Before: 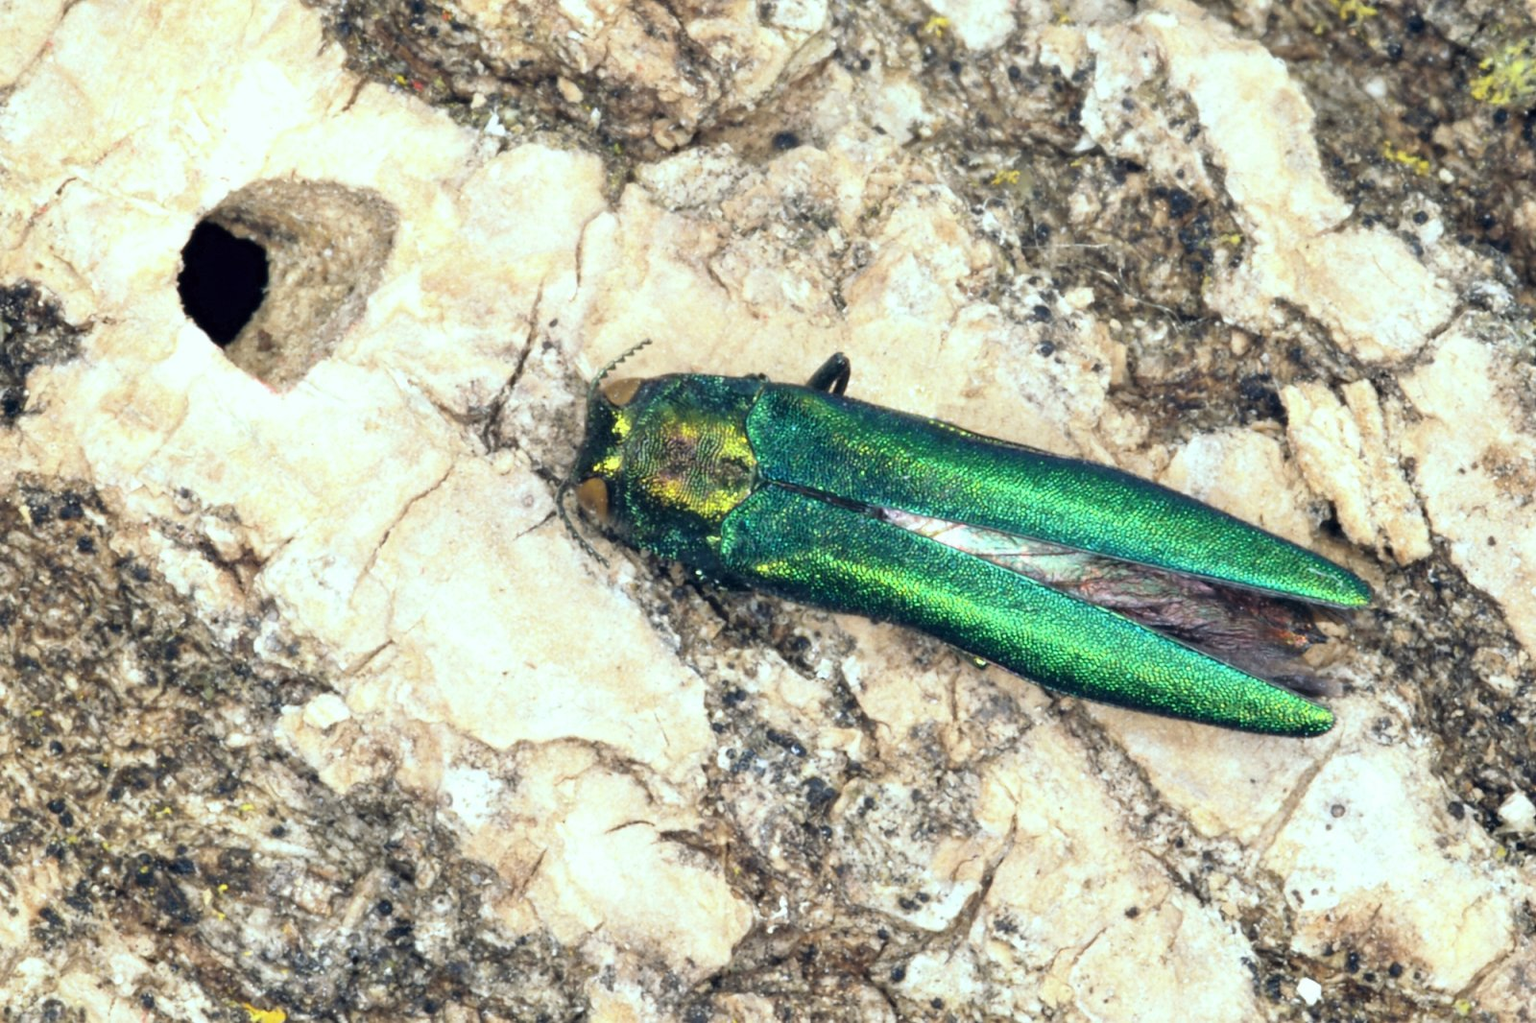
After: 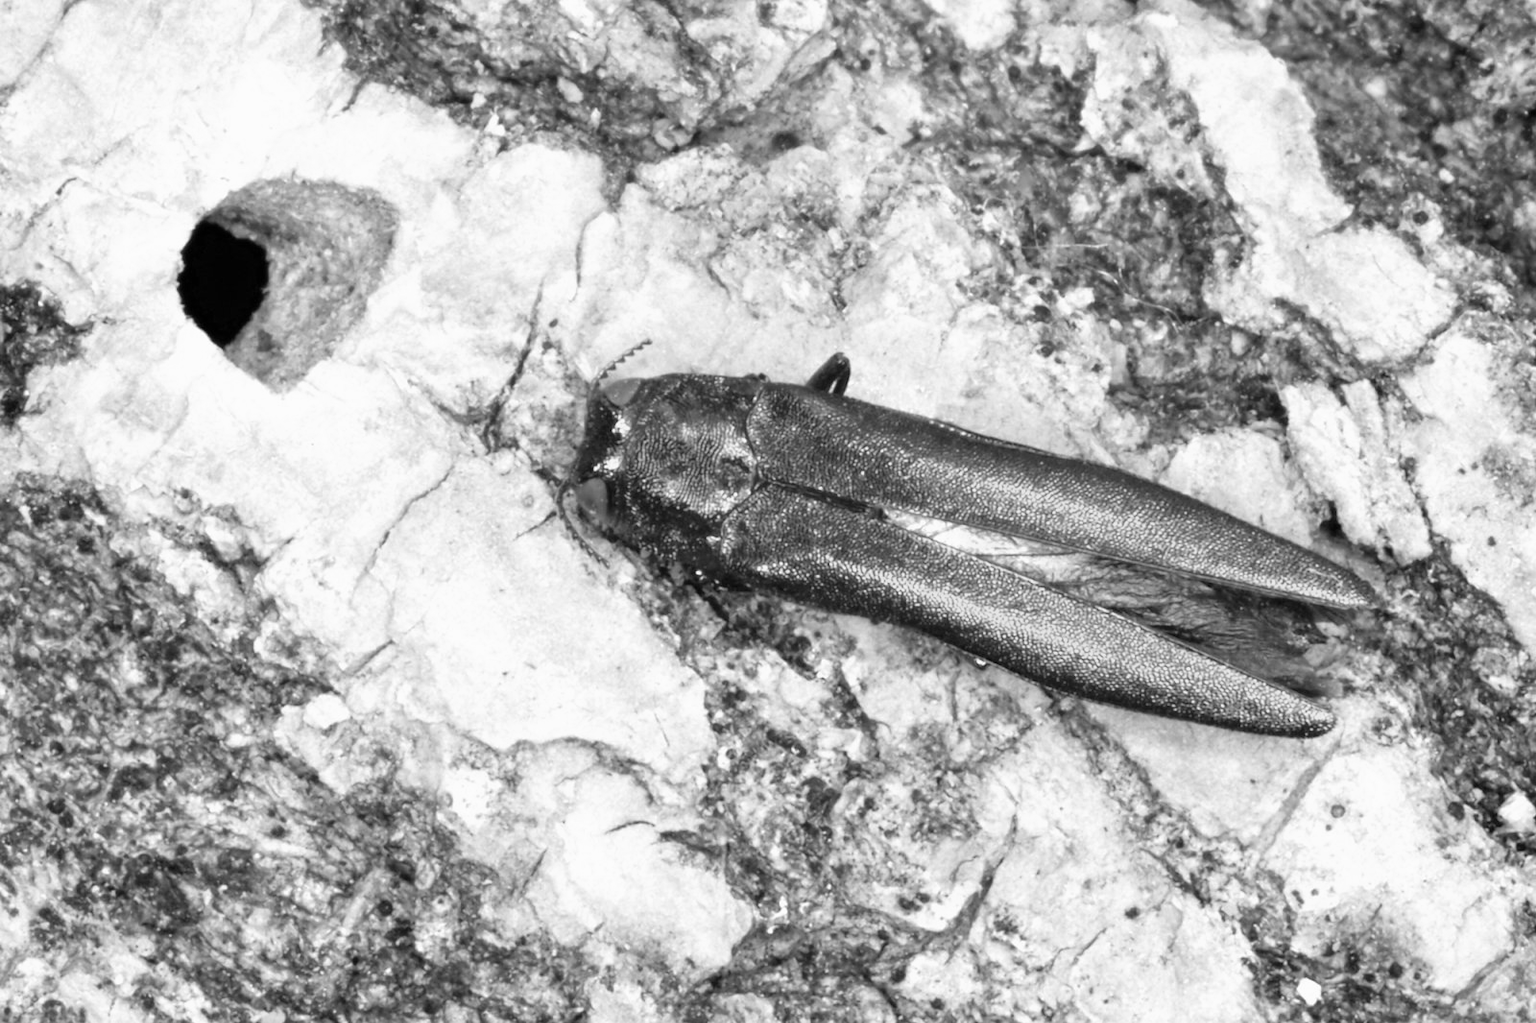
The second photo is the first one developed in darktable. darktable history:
color correction: highlights a* -0.482, highlights b* 9.48, shadows a* -9.48, shadows b* 0.803
monochrome: a 2.21, b -1.33, size 2.2
